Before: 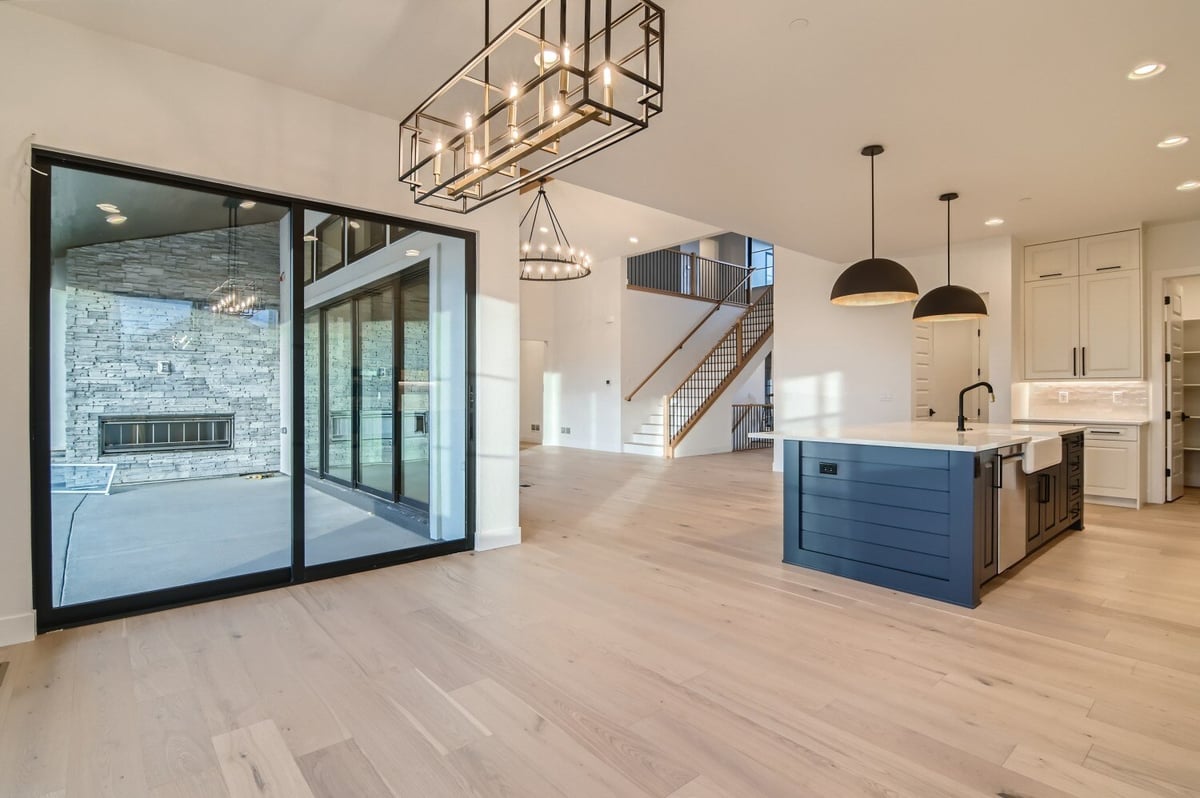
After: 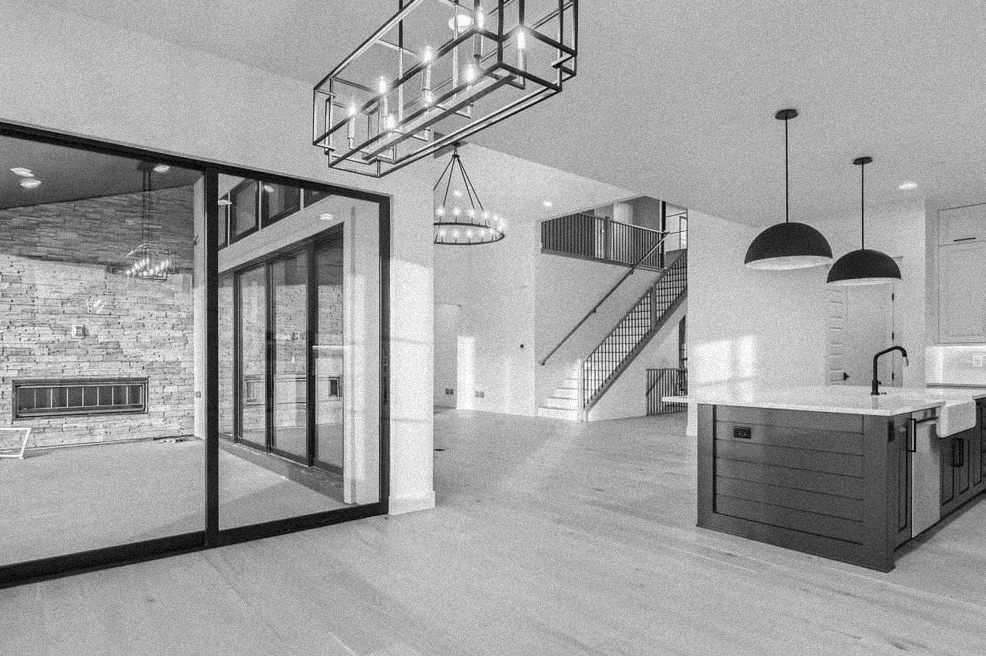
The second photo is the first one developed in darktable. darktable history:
velvia: strength 45%
monochrome: on, module defaults
grain: coarseness 9.38 ISO, strength 34.99%, mid-tones bias 0%
crop and rotate: left 7.196%, top 4.574%, right 10.605%, bottom 13.178%
